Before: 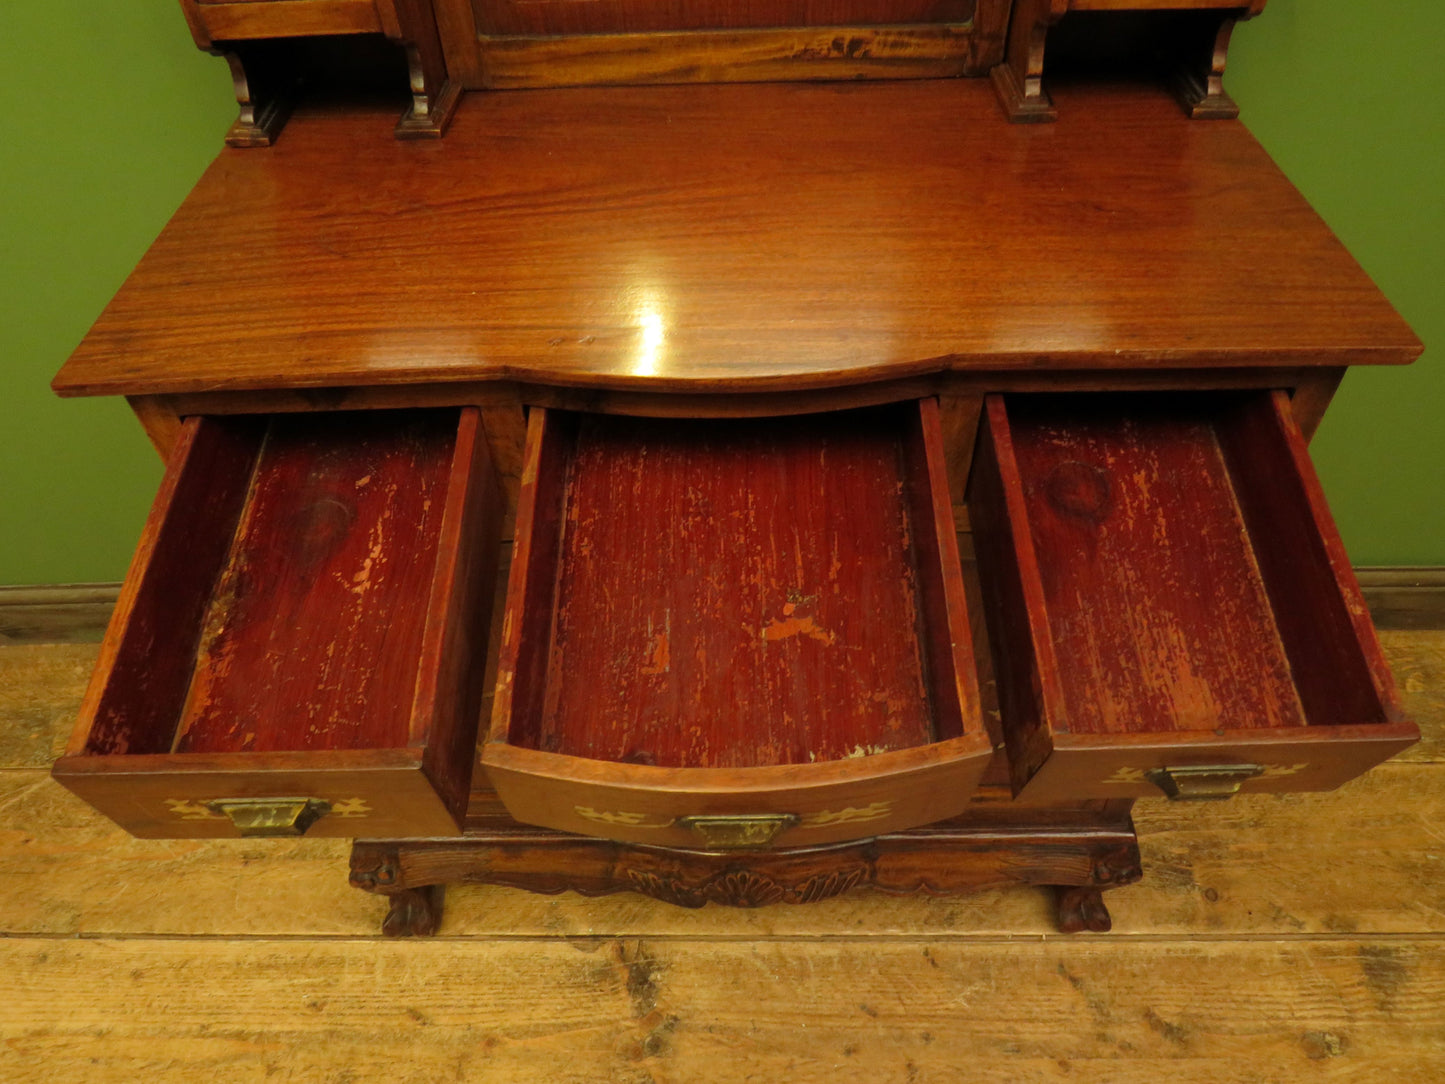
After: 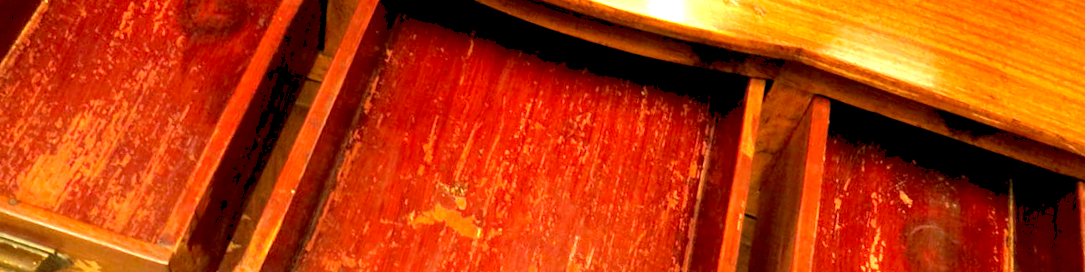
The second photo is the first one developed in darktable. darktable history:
exposure: black level correction 0.005, exposure 2.084 EV, compensate highlight preservation false
crop and rotate: angle 16.12°, top 30.835%, bottom 35.653%
levels: mode automatic
